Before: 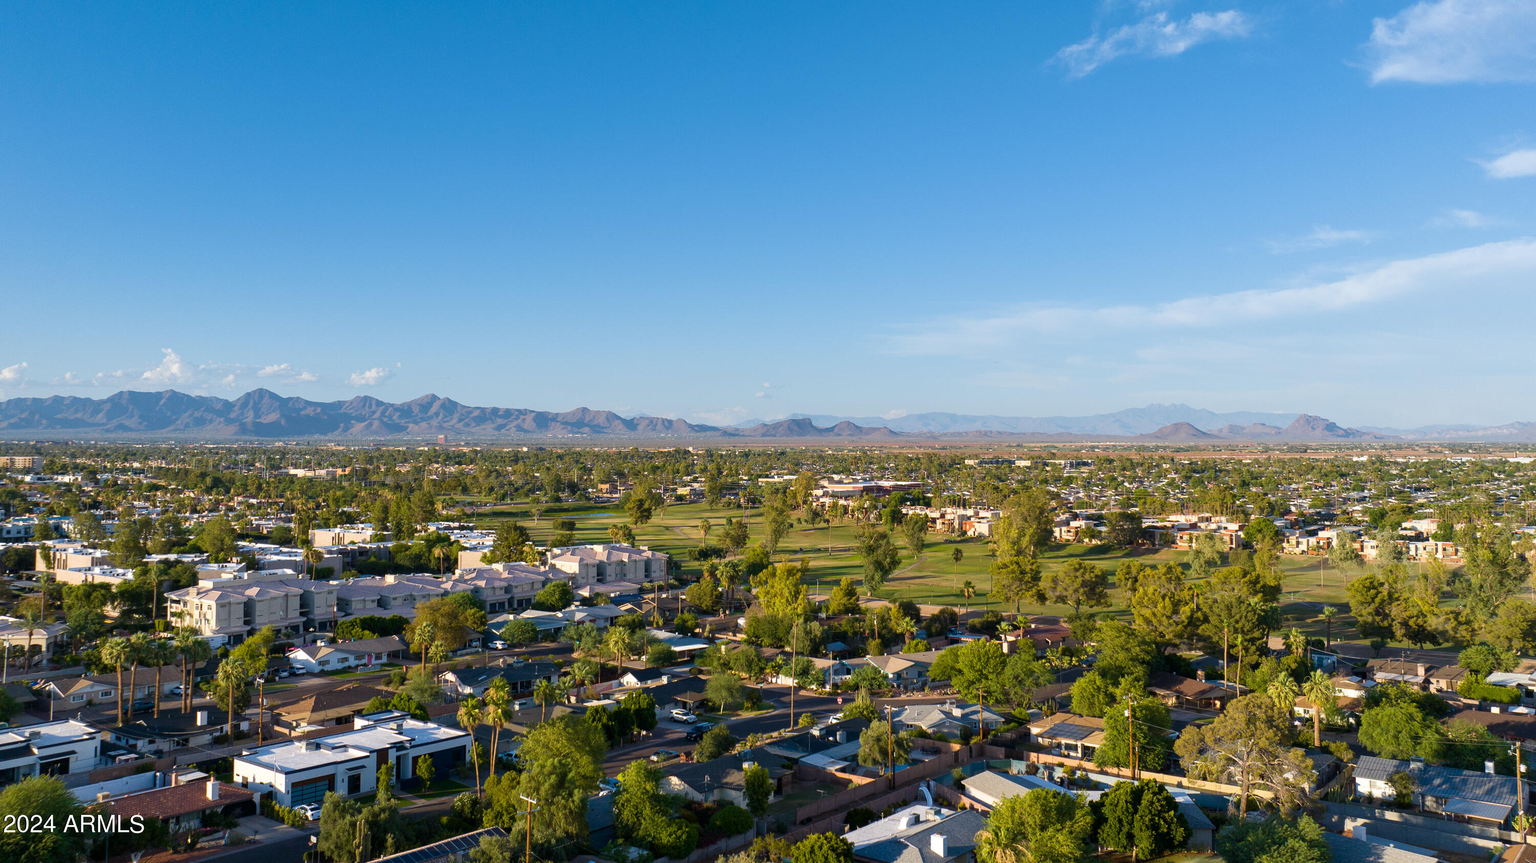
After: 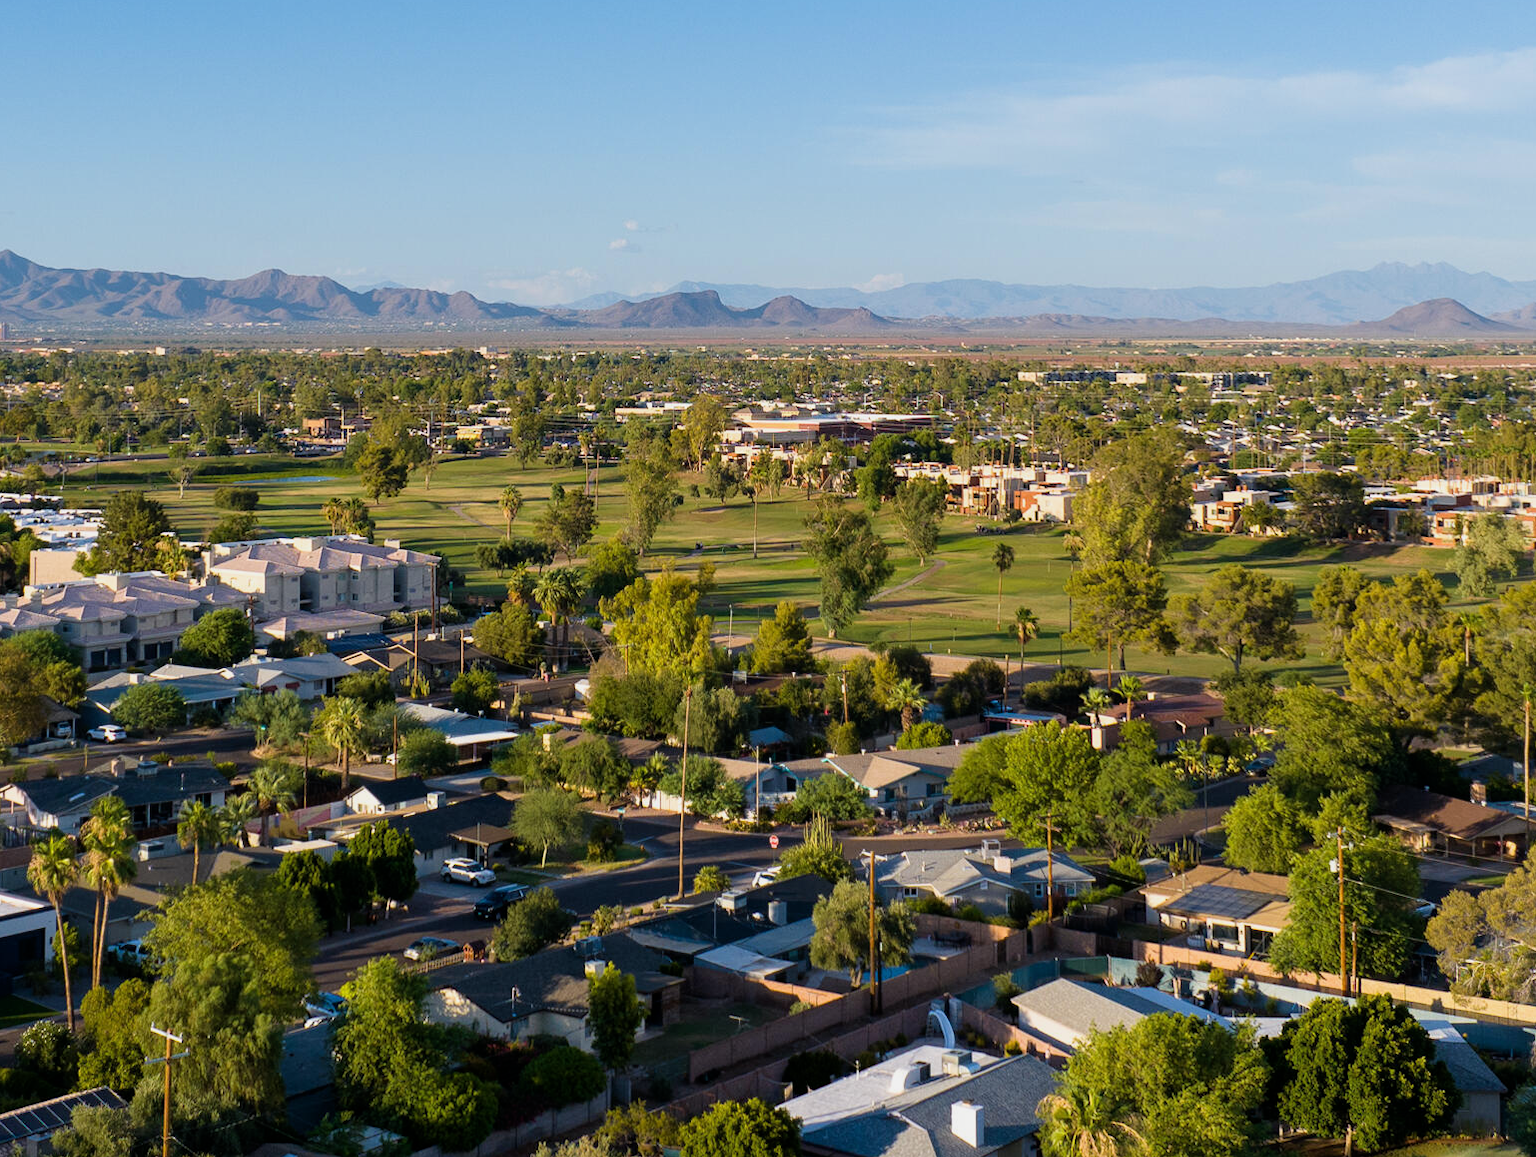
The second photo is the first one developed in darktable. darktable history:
filmic rgb: black relative exposure -9.43 EV, white relative exposure 3.04 EV, hardness 6.08, iterations of high-quality reconstruction 0
crop and rotate: left 28.866%, top 31.237%, right 19.849%
